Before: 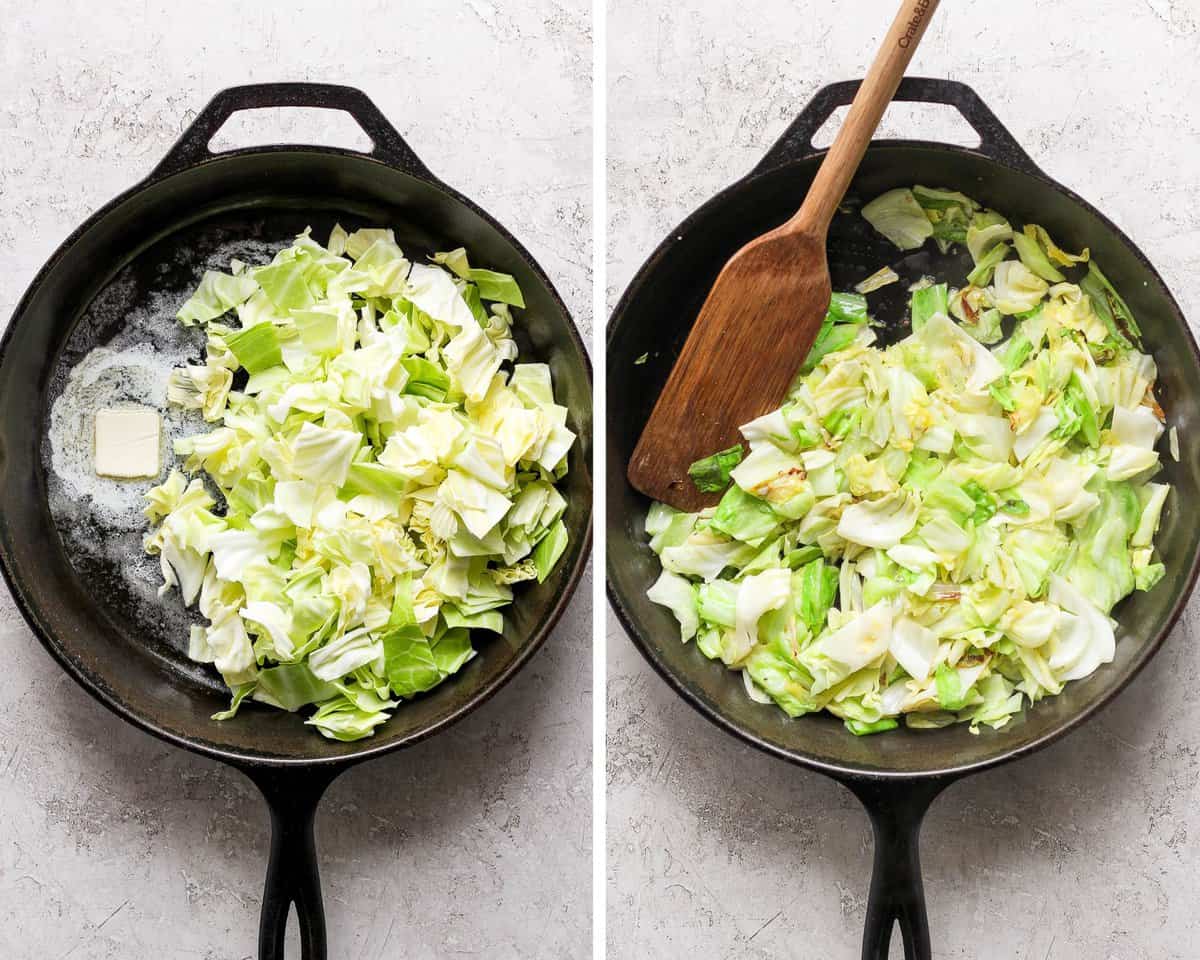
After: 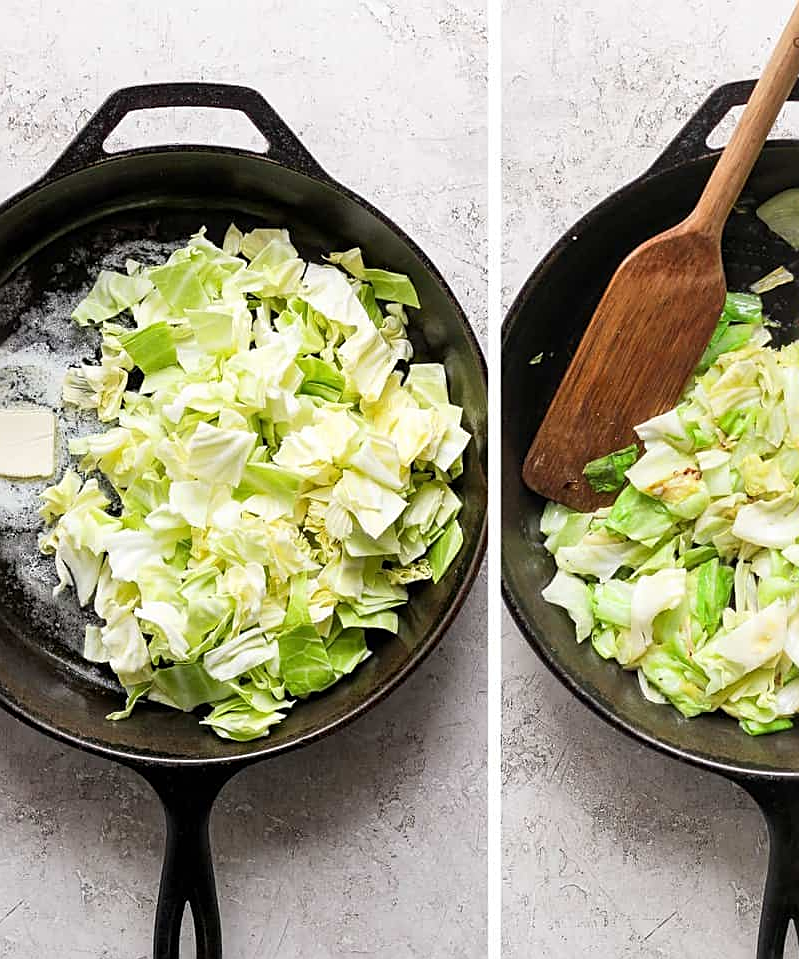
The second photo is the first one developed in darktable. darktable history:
crop and rotate: left 8.786%, right 24.548%
sharpen: on, module defaults
